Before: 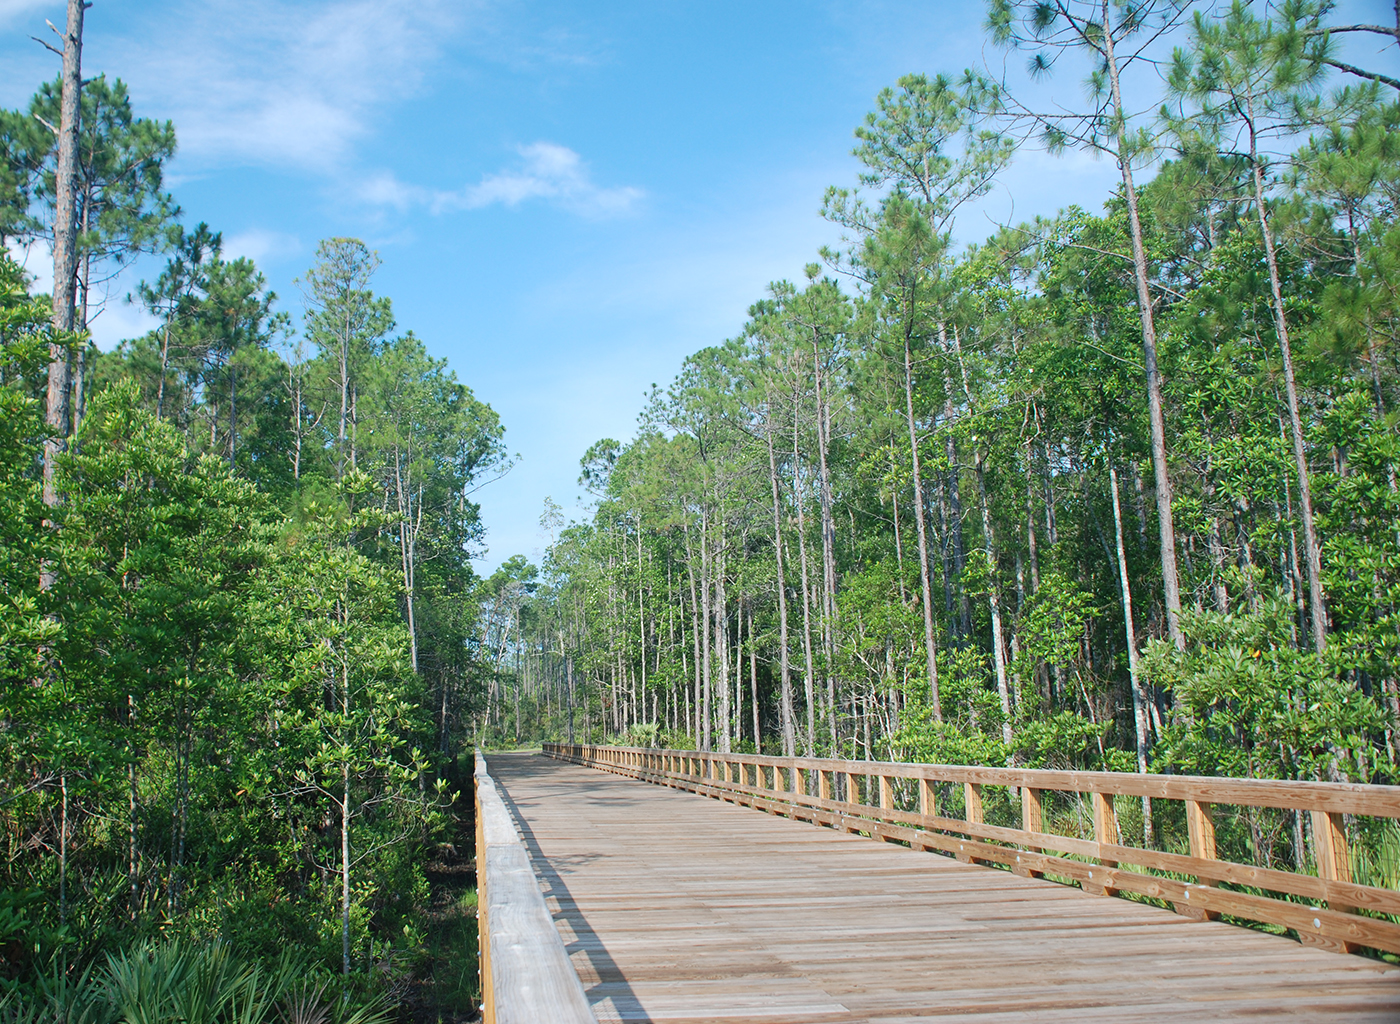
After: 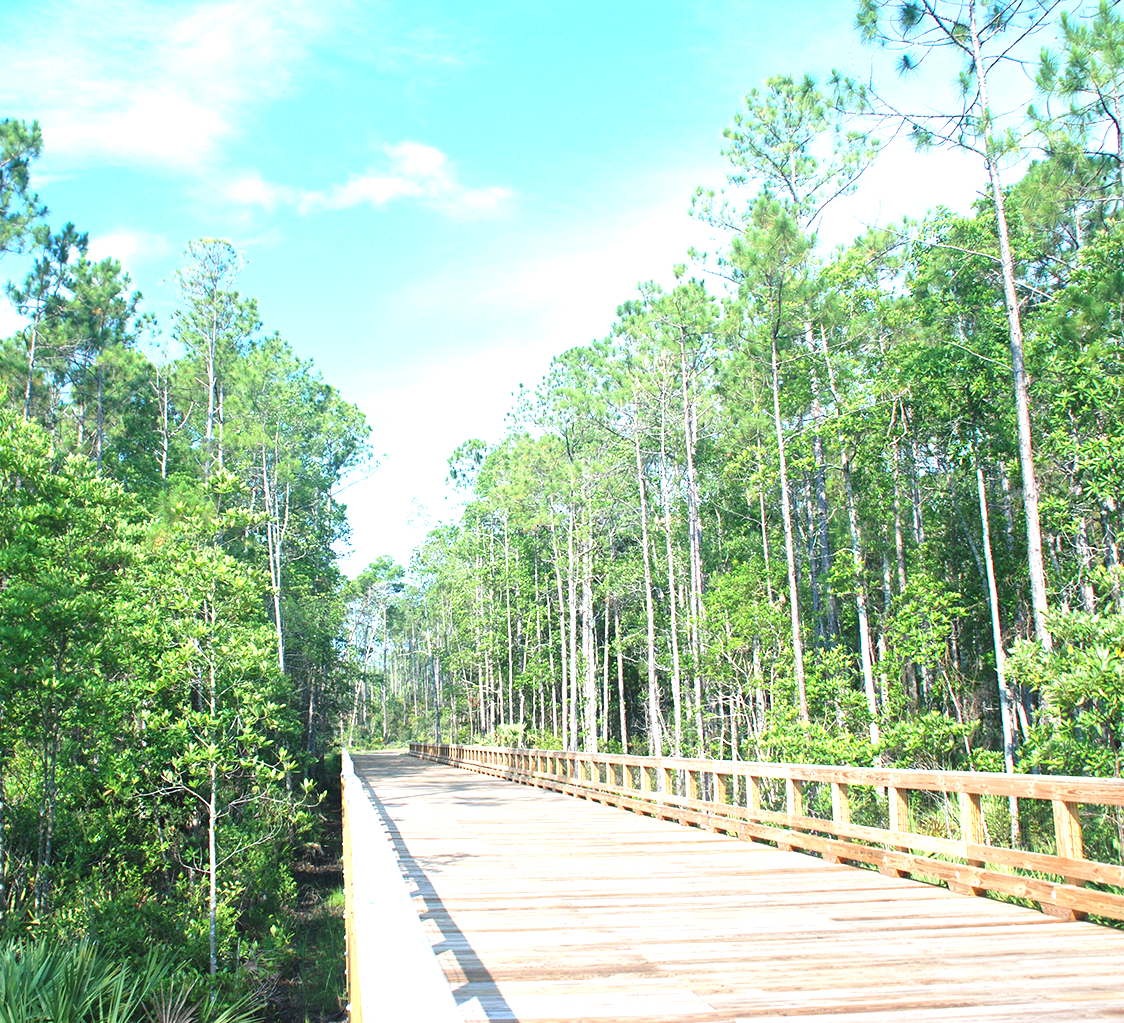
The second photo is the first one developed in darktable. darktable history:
exposure: exposure 1.23 EV, compensate highlight preservation false
crop and rotate: left 9.544%, right 10.156%
